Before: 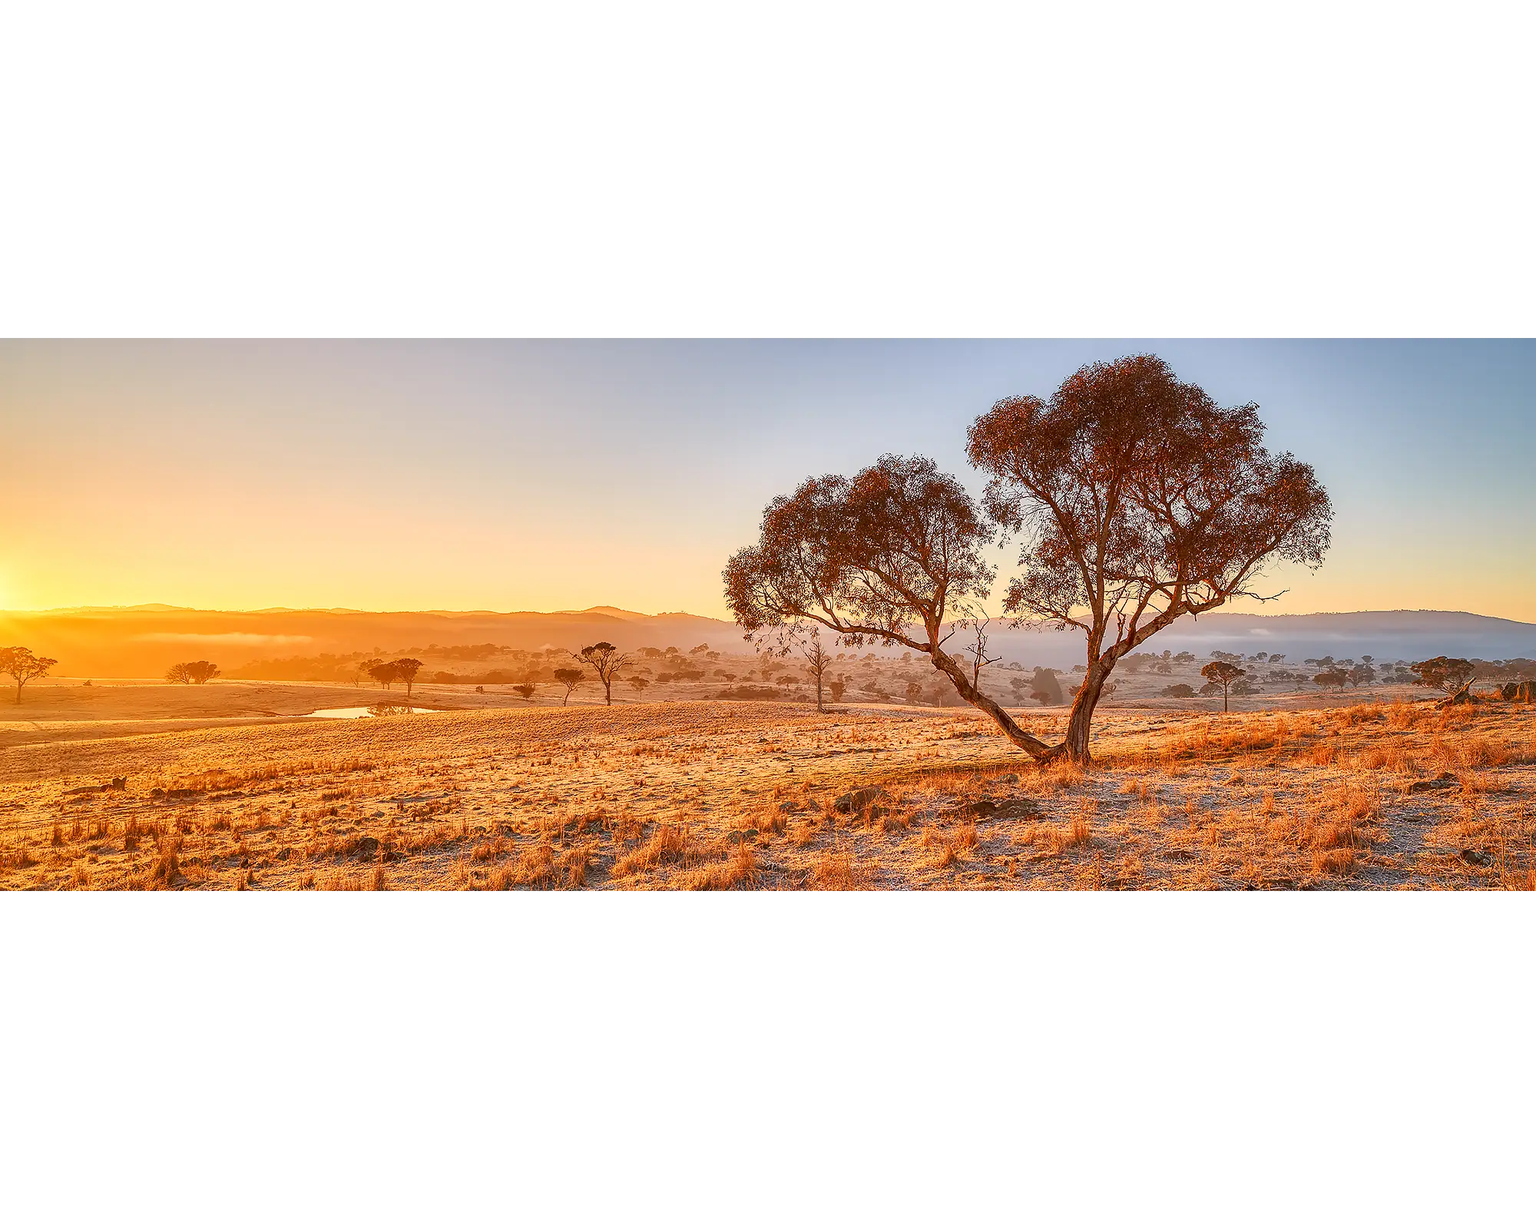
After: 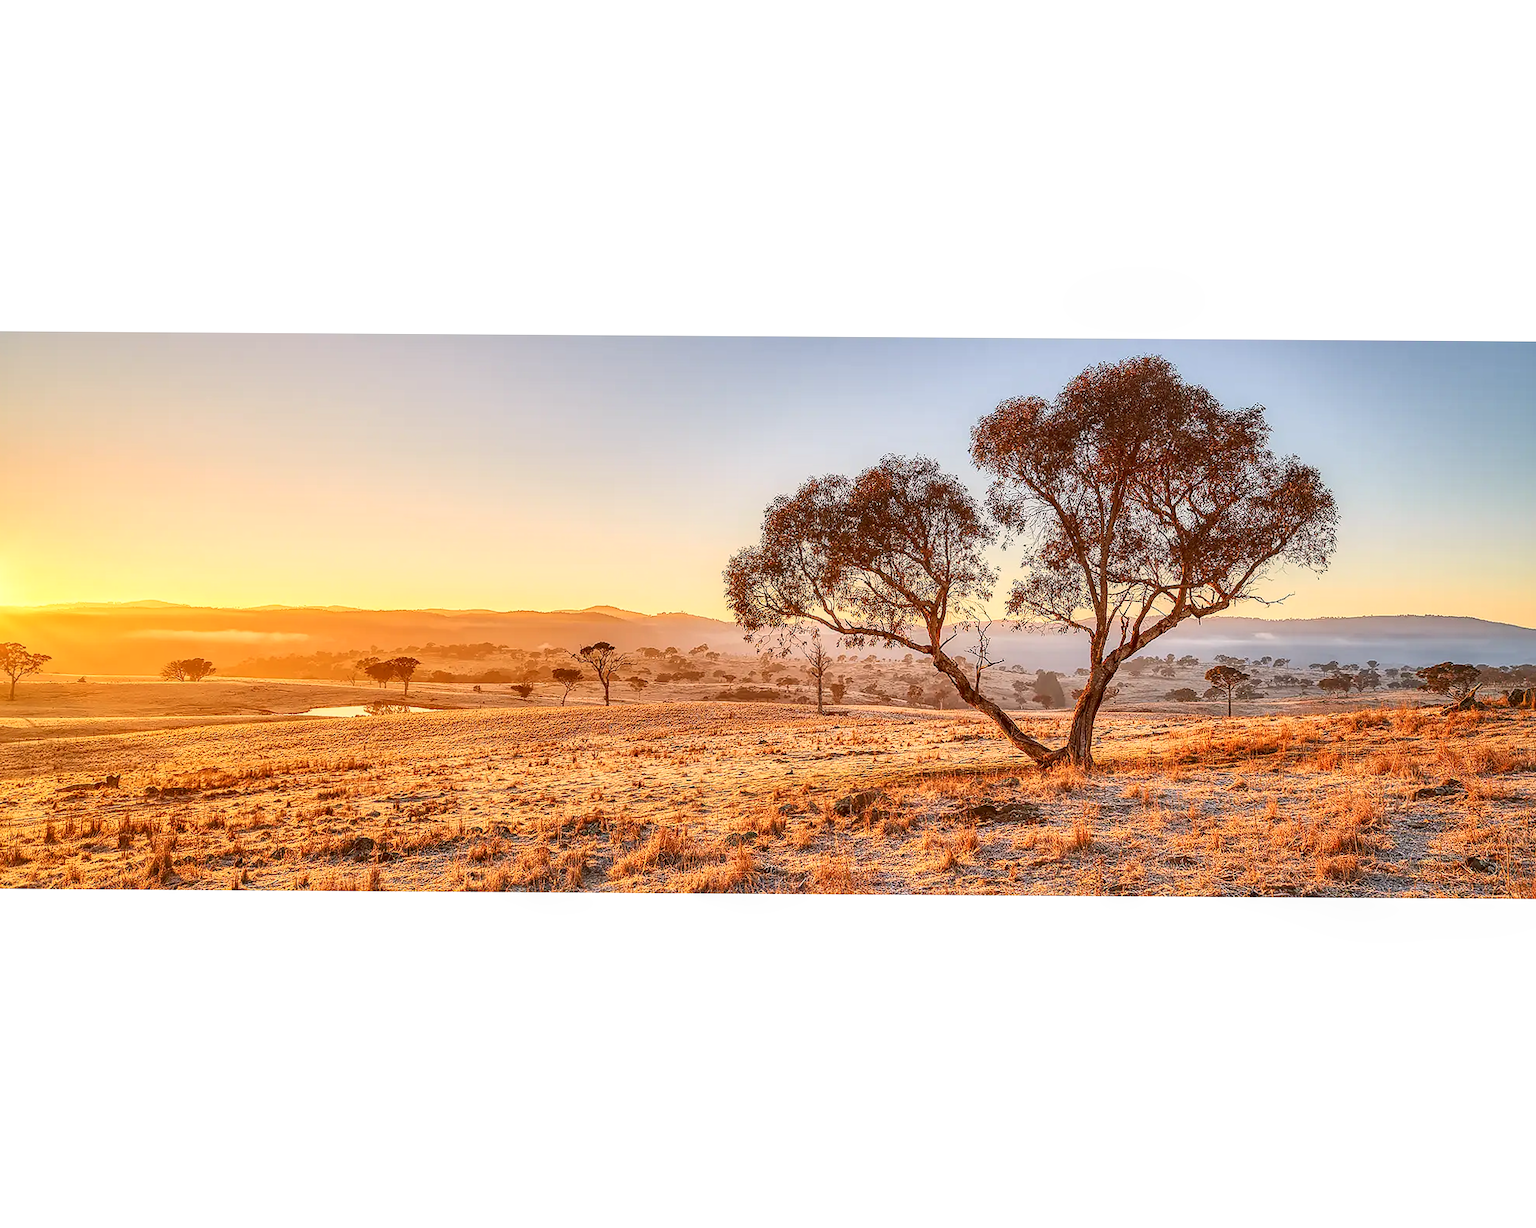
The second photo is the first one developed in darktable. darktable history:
crop and rotate: angle -0.385°
contrast brightness saturation: contrast 0.155, brightness 0.045
local contrast: on, module defaults
